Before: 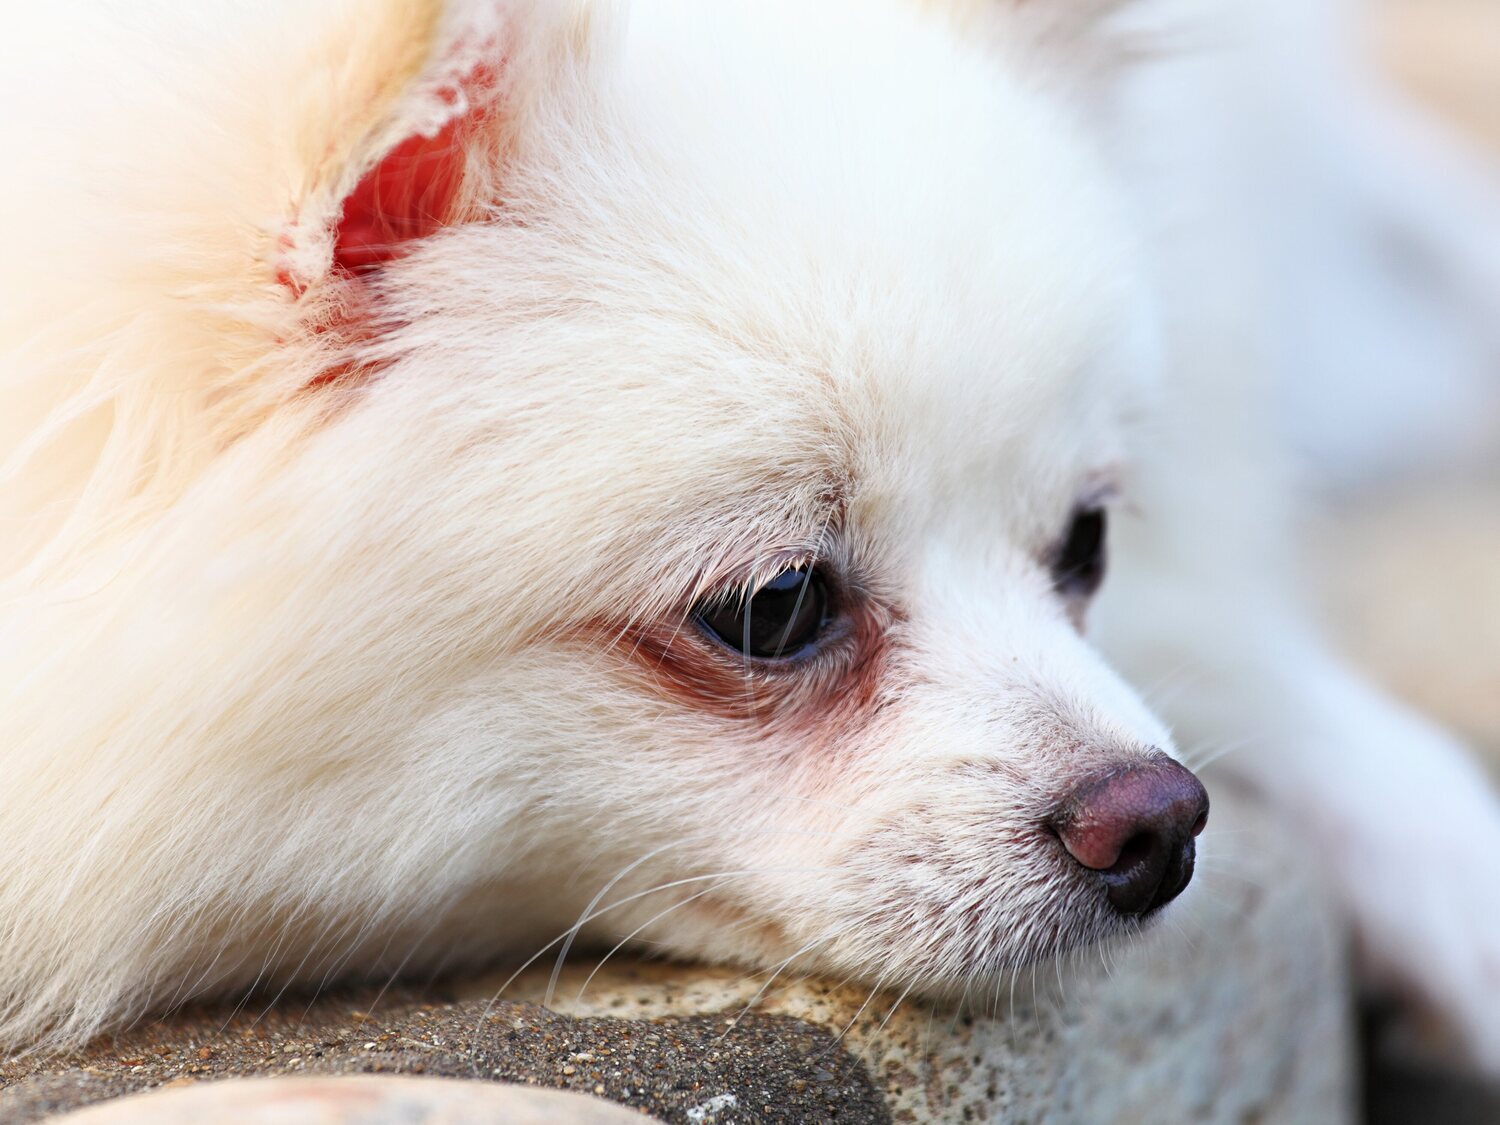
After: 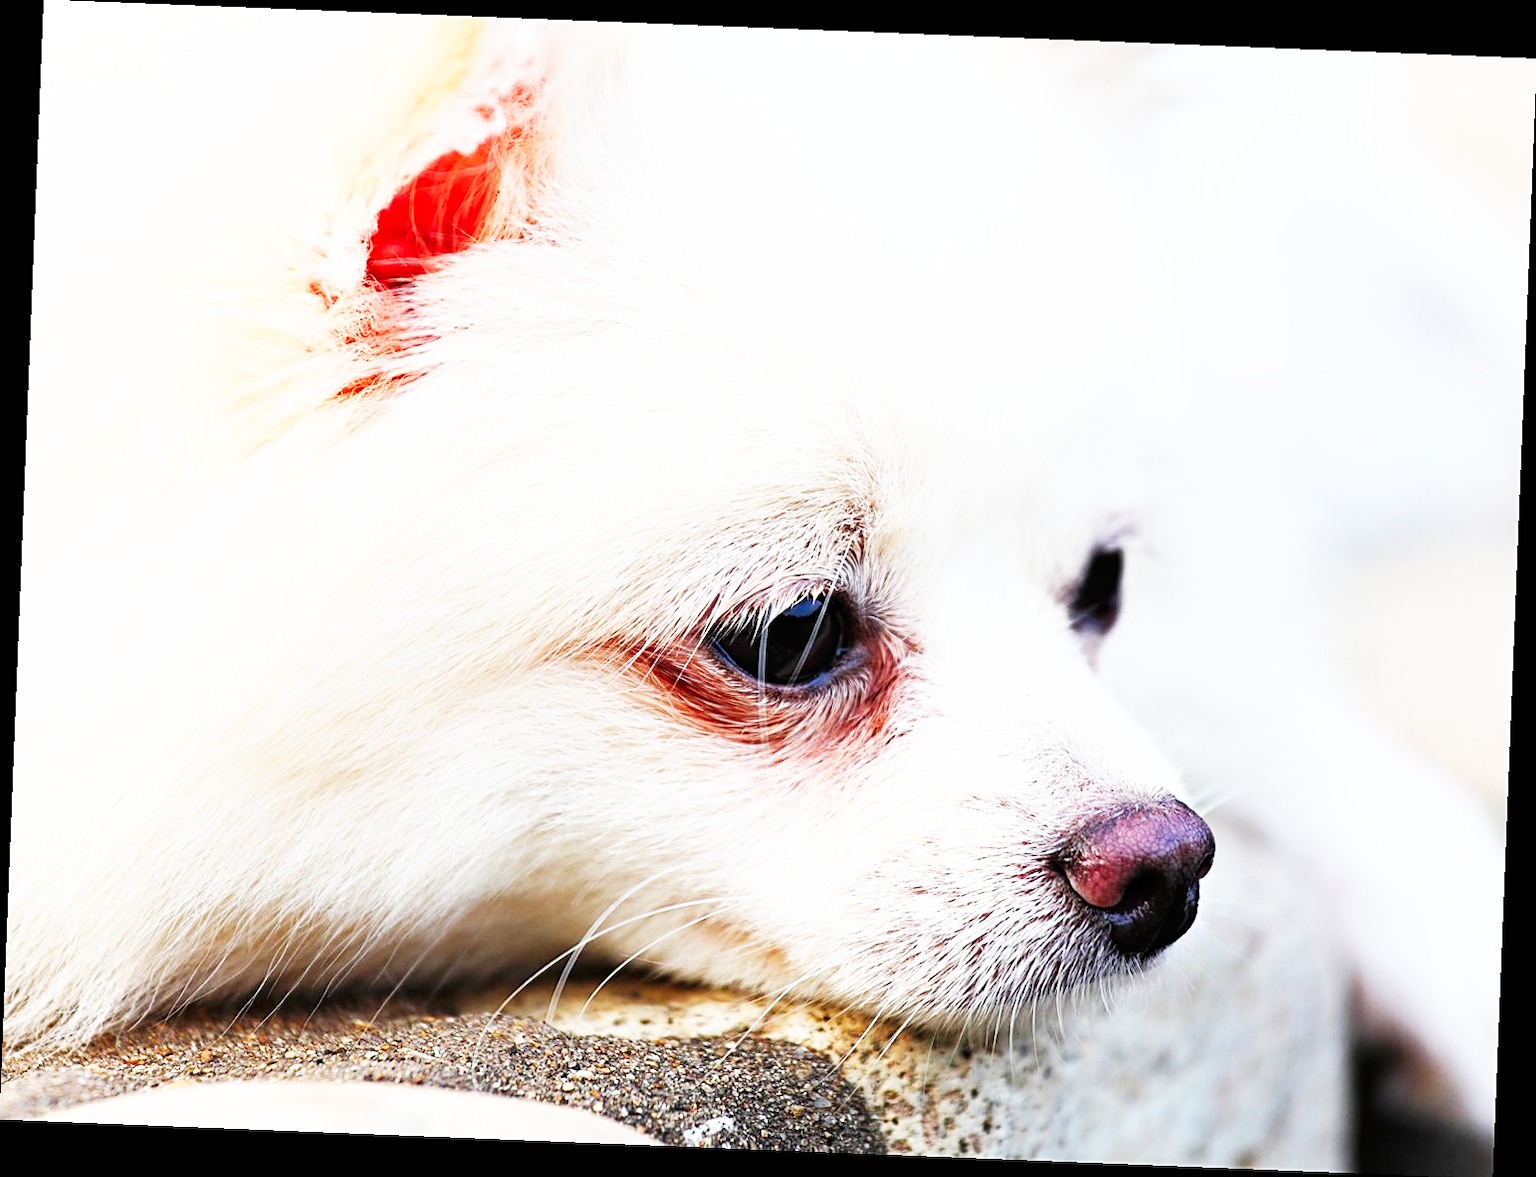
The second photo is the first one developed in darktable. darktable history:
rotate and perspective: rotation 2.27°, automatic cropping off
sharpen: on, module defaults
base curve: curves: ch0 [(0, 0) (0.007, 0.004) (0.027, 0.03) (0.046, 0.07) (0.207, 0.54) (0.442, 0.872) (0.673, 0.972) (1, 1)], preserve colors none
